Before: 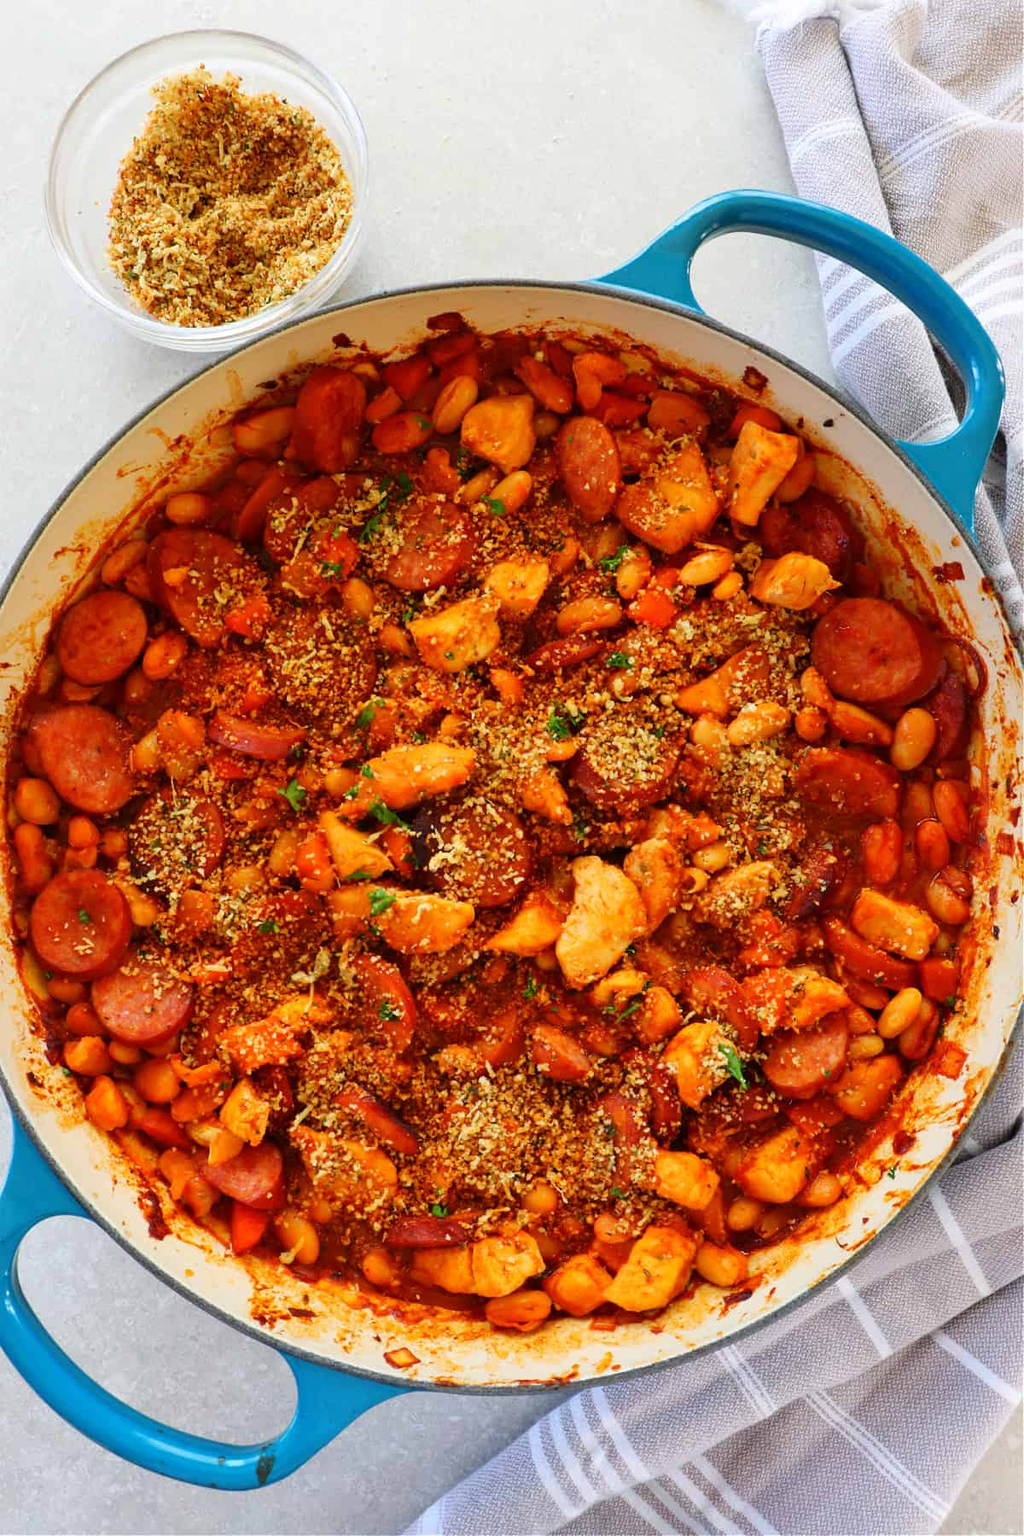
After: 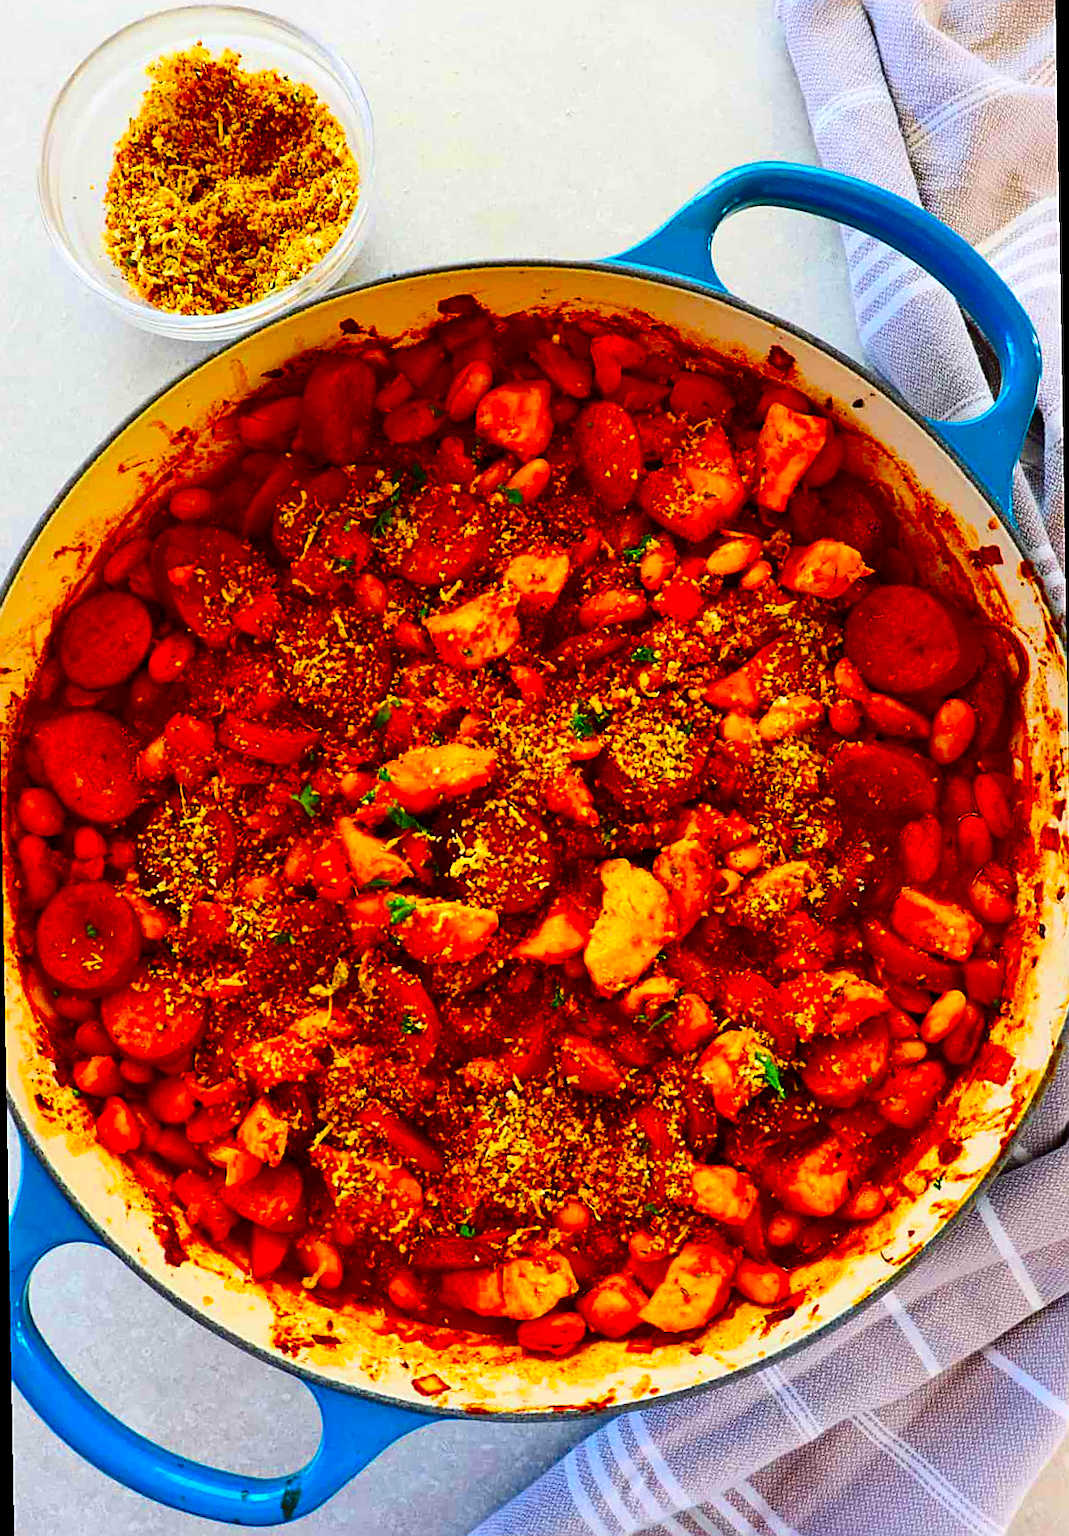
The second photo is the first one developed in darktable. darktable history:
rotate and perspective: rotation -1°, crop left 0.011, crop right 0.989, crop top 0.025, crop bottom 0.975
contrast brightness saturation: contrast 0.19, brightness -0.11, saturation 0.21
color balance rgb: perceptual saturation grading › global saturation 30%, global vibrance 20%
color zones: curves: ch0 [(0, 0.613) (0.01, 0.613) (0.245, 0.448) (0.498, 0.529) (0.642, 0.665) (0.879, 0.777) (0.99, 0.613)]; ch1 [(0, 0) (0.143, 0) (0.286, 0) (0.429, 0) (0.571, 0) (0.714, 0) (0.857, 0)], mix -131.09%
sharpen: on, module defaults
